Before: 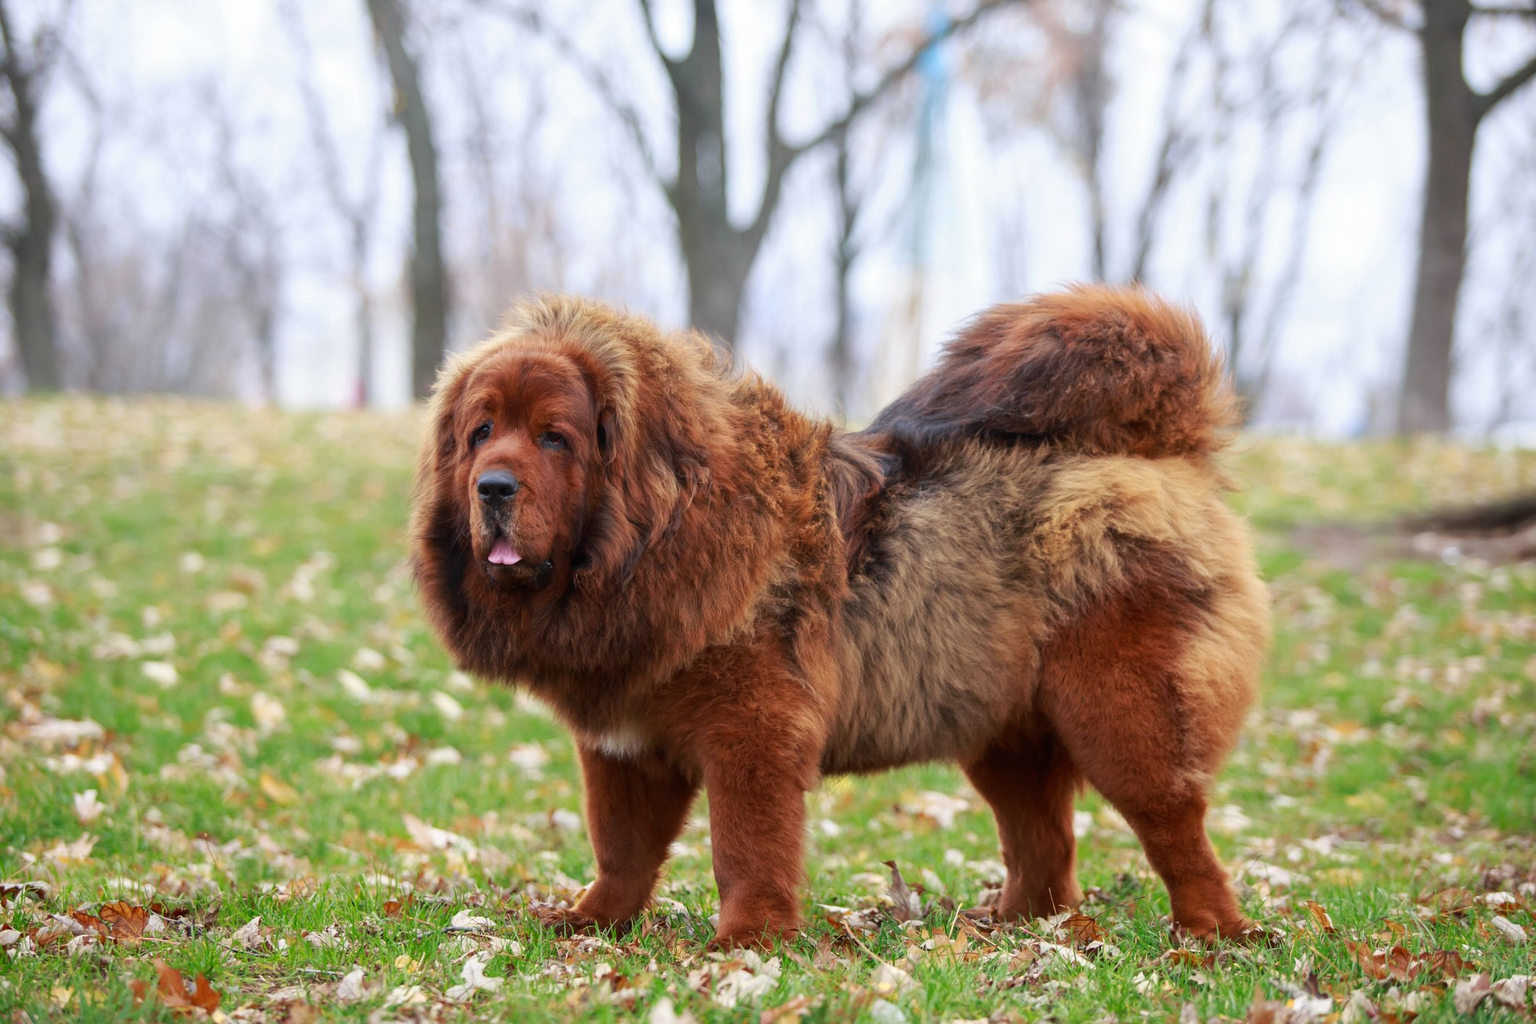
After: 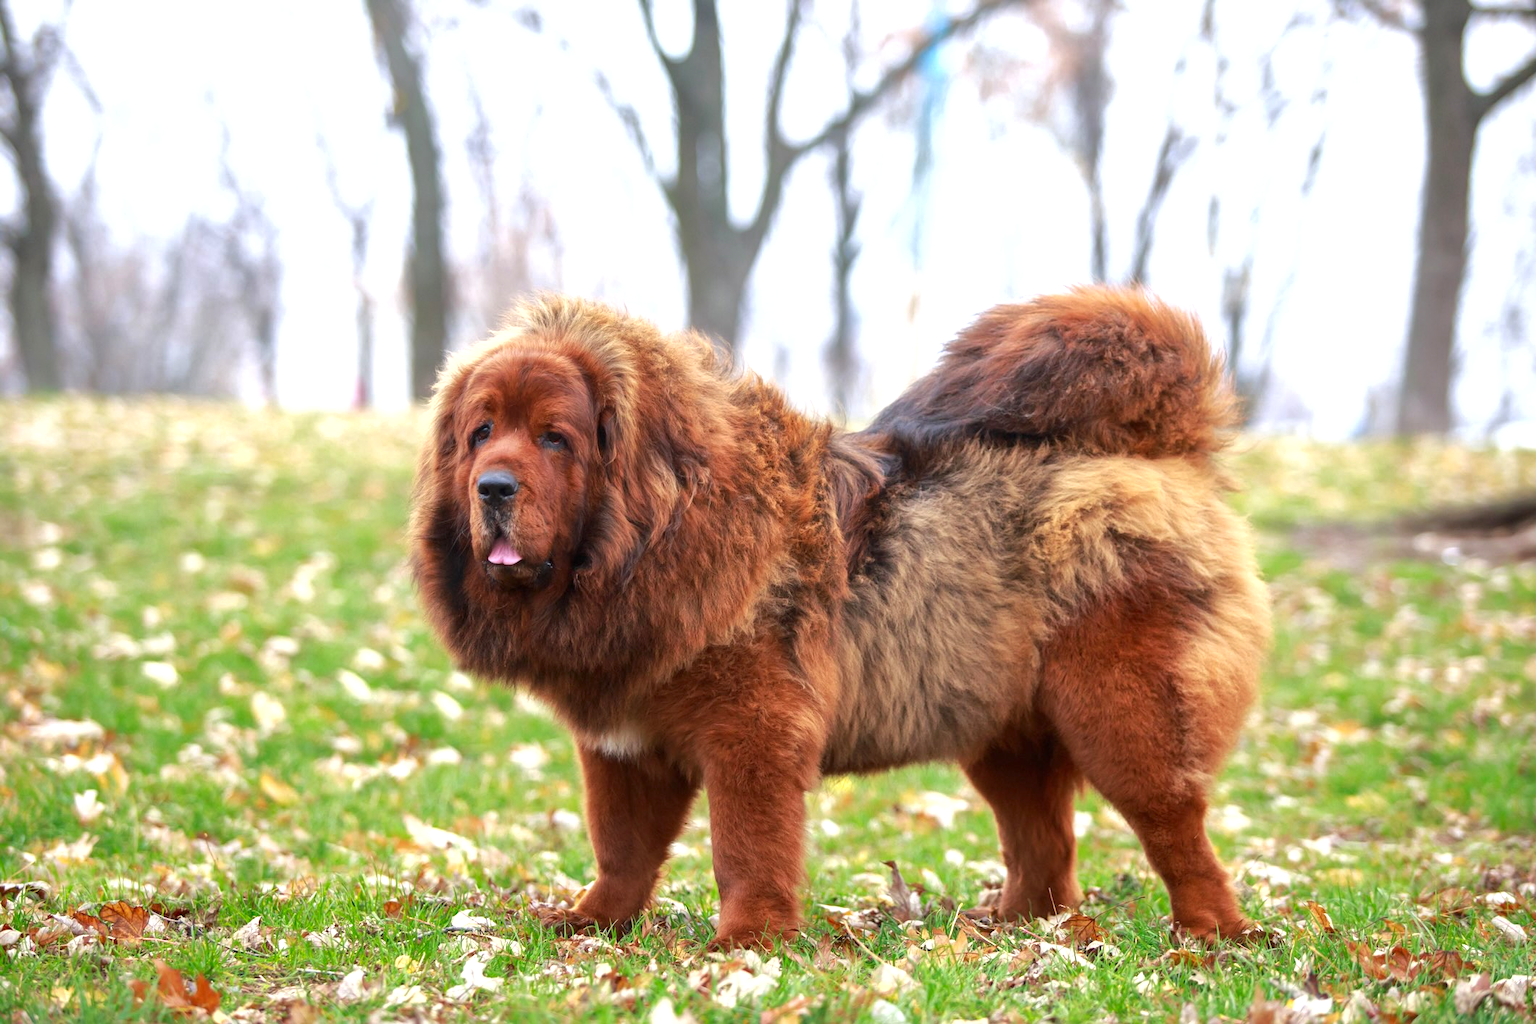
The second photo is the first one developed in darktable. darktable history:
exposure: black level correction 0, exposure 0.7 EV, compensate highlight preservation false
local contrast: mode bilateral grid, contrast 15, coarseness 36, detail 106%, midtone range 0.2
tone curve: preserve colors none
shadows and highlights: shadows -20.02, white point adjustment -2.05, highlights -34.93
